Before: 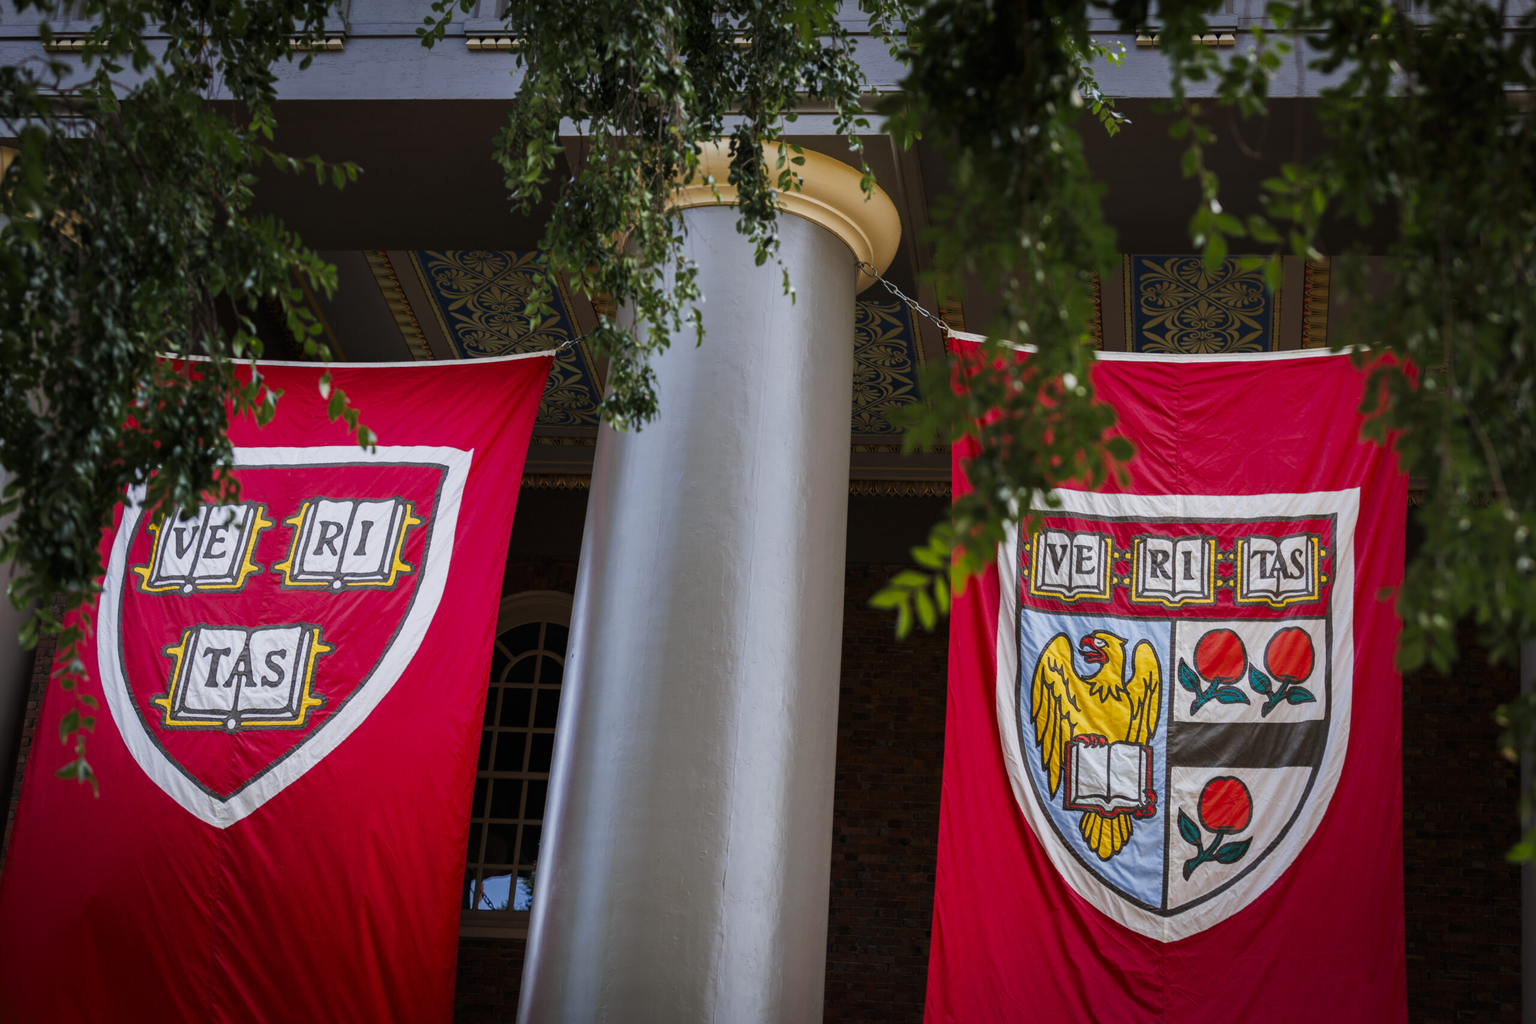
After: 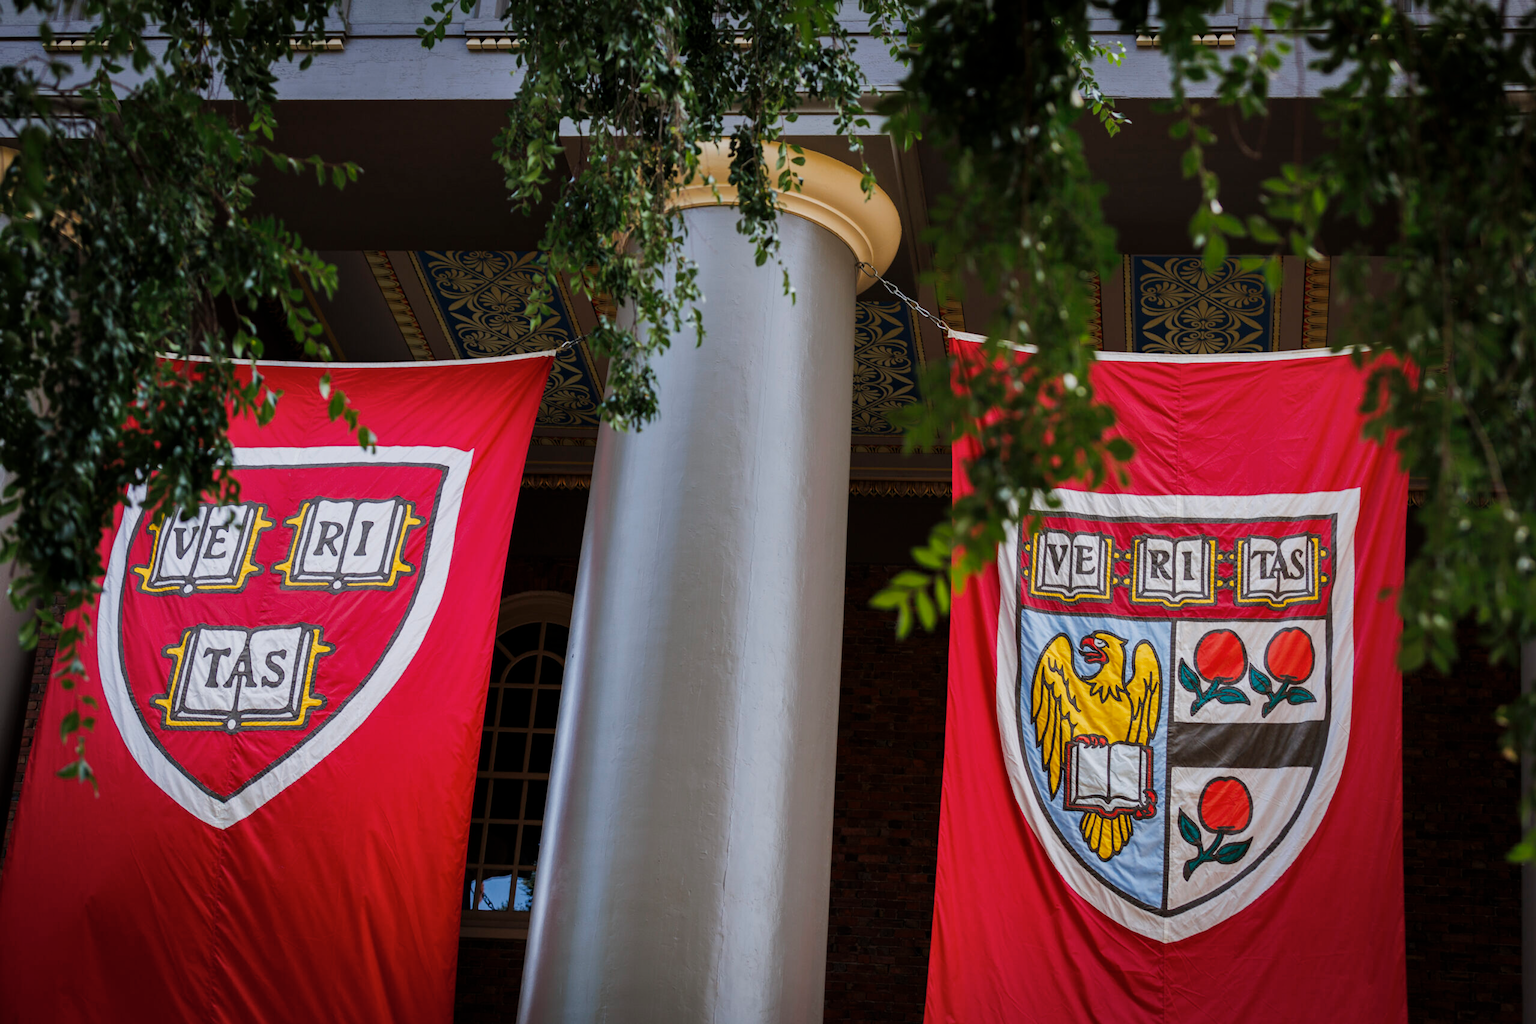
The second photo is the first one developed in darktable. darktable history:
shadows and highlights: radius 171.16, shadows 27, white point adjustment 3.13, highlights -67.95, soften with gaussian
exposure: exposure -0.177 EV, compensate highlight preservation false
